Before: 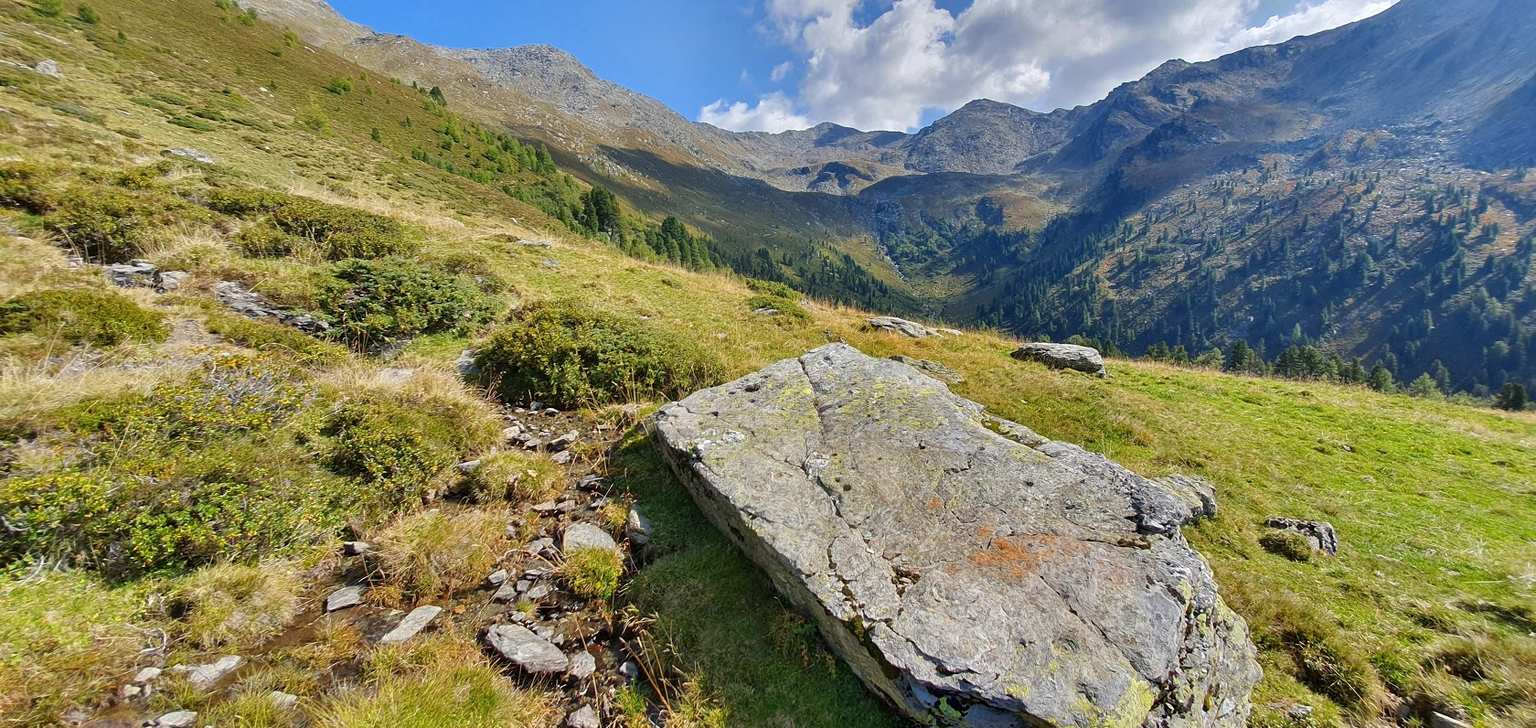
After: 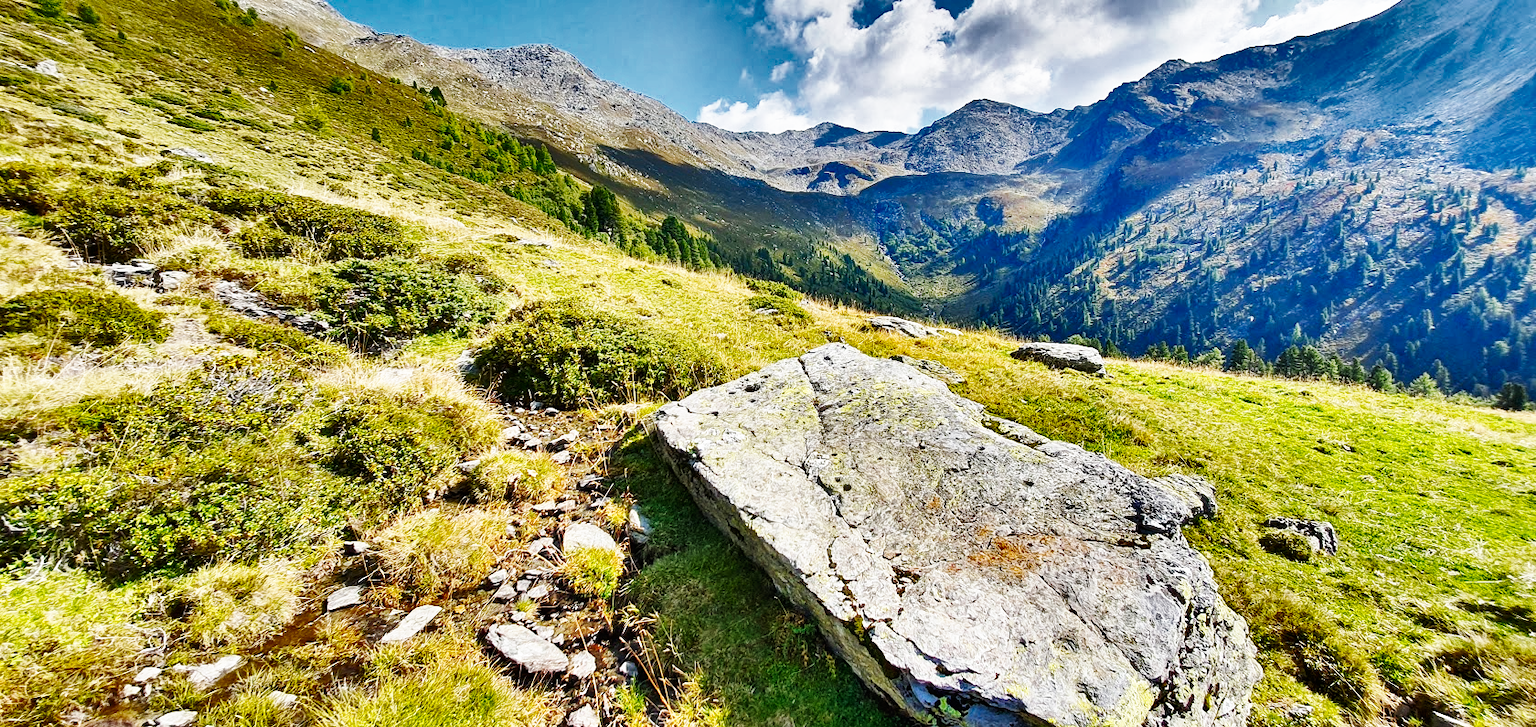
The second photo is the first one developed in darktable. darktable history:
base curve: curves: ch0 [(0, 0) (0.007, 0.004) (0.027, 0.03) (0.046, 0.07) (0.207, 0.54) (0.442, 0.872) (0.673, 0.972) (1, 1)], preserve colors none
shadows and highlights: shadows 20.94, highlights -81.16, soften with gaussian
color balance rgb: perceptual saturation grading › global saturation 0.729%
